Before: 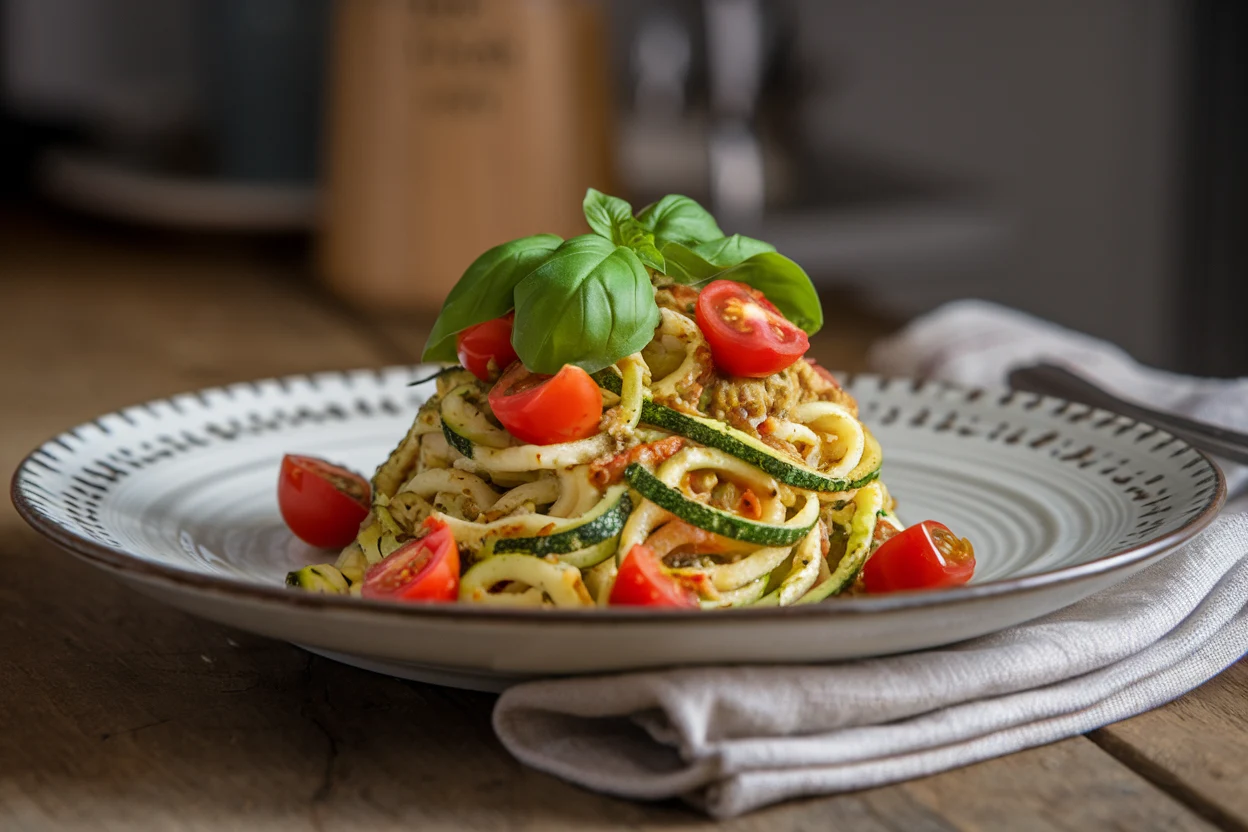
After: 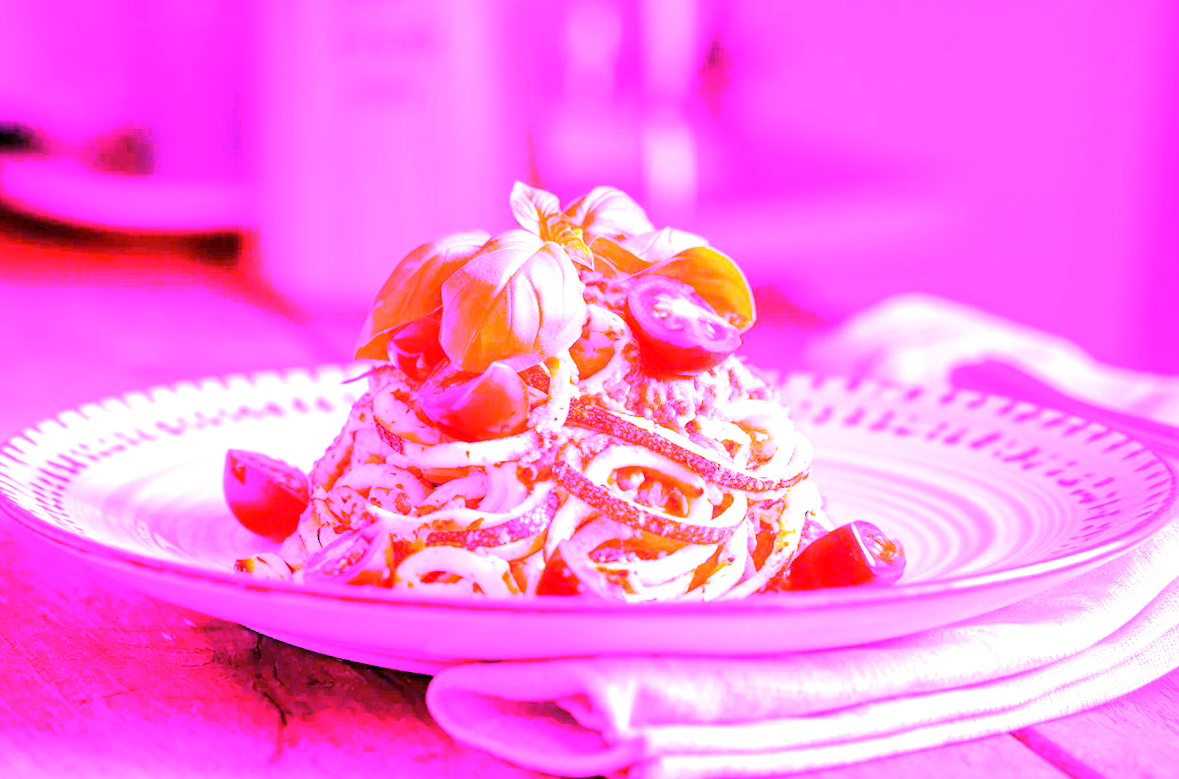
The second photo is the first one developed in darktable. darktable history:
exposure: black level correction 0, exposure 0.953 EV, compensate exposure bias true, compensate highlight preservation false
rotate and perspective: rotation 0.062°, lens shift (vertical) 0.115, lens shift (horizontal) -0.133, crop left 0.047, crop right 0.94, crop top 0.061, crop bottom 0.94
white balance: red 8, blue 8
